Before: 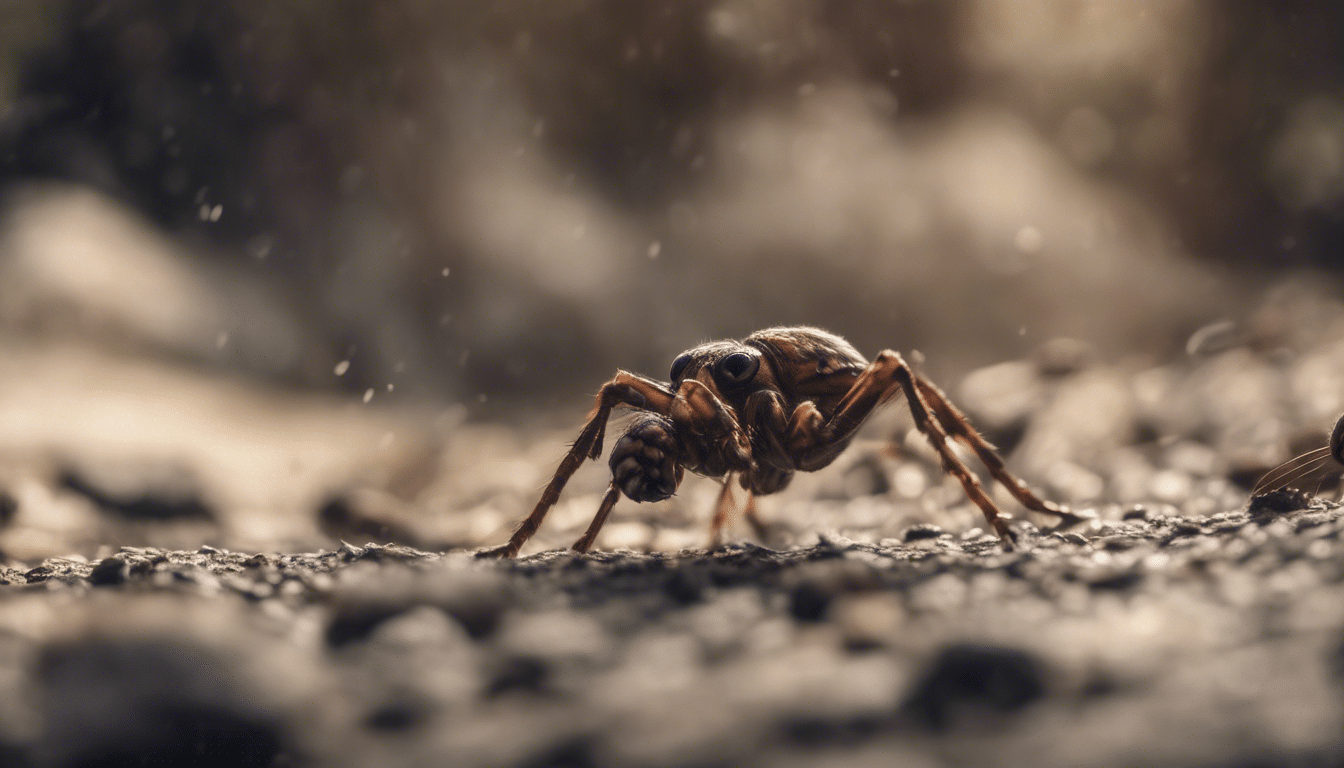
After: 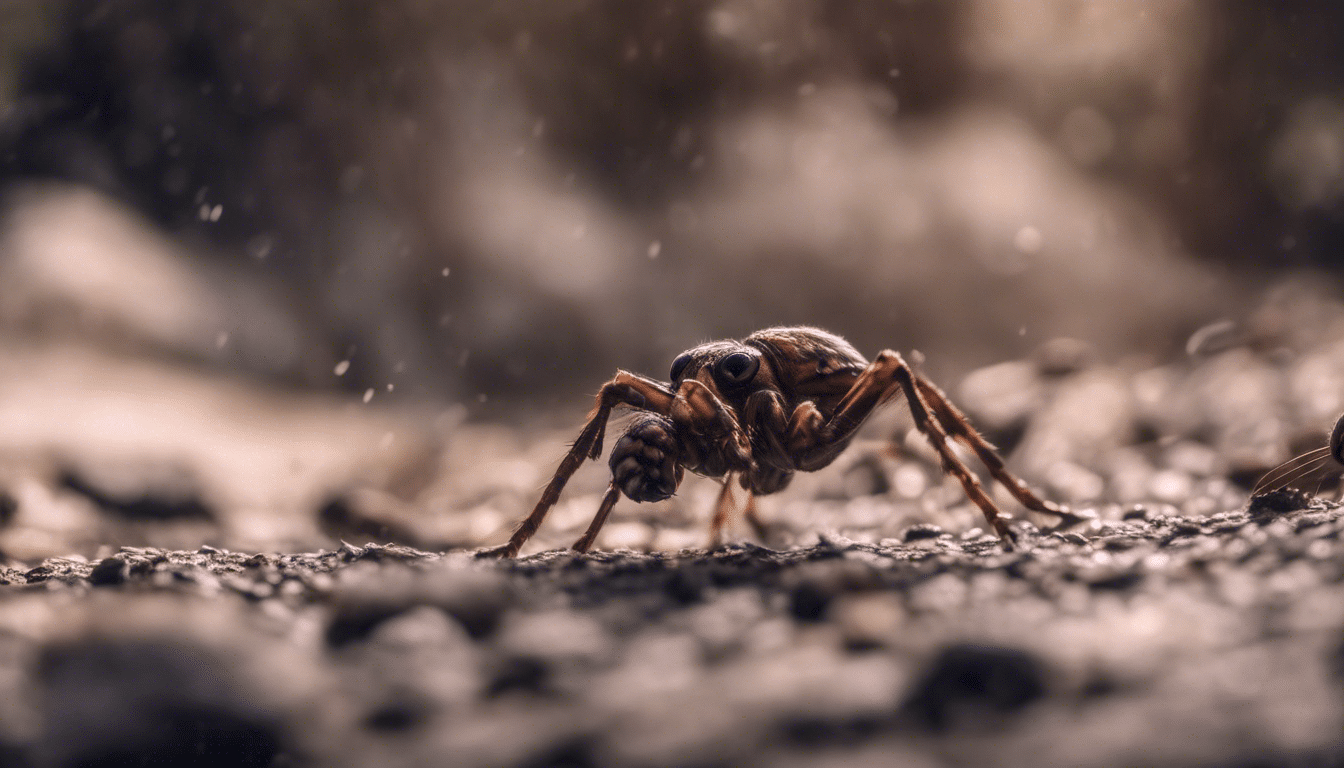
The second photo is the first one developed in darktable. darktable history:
local contrast: on, module defaults
exposure: exposure -0.157 EV
white balance: red 1.05, blue 1.072
